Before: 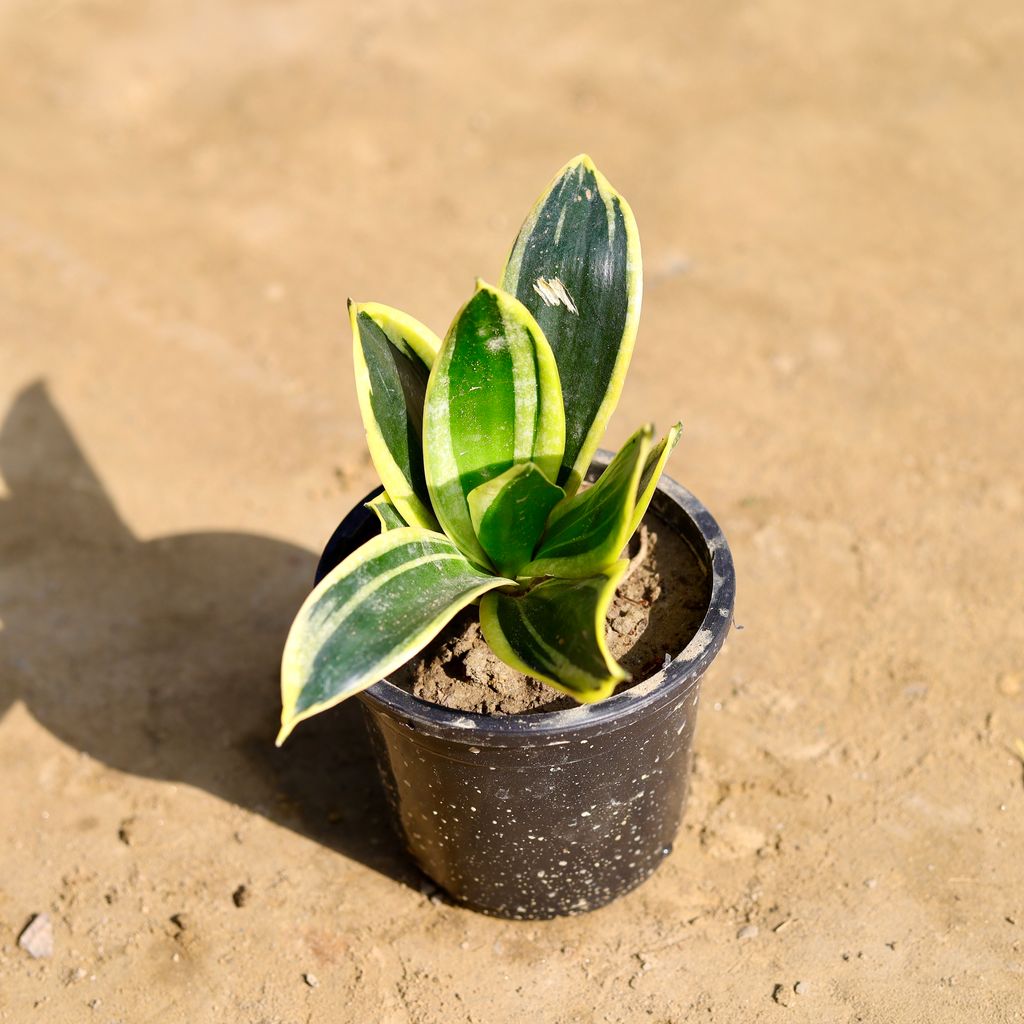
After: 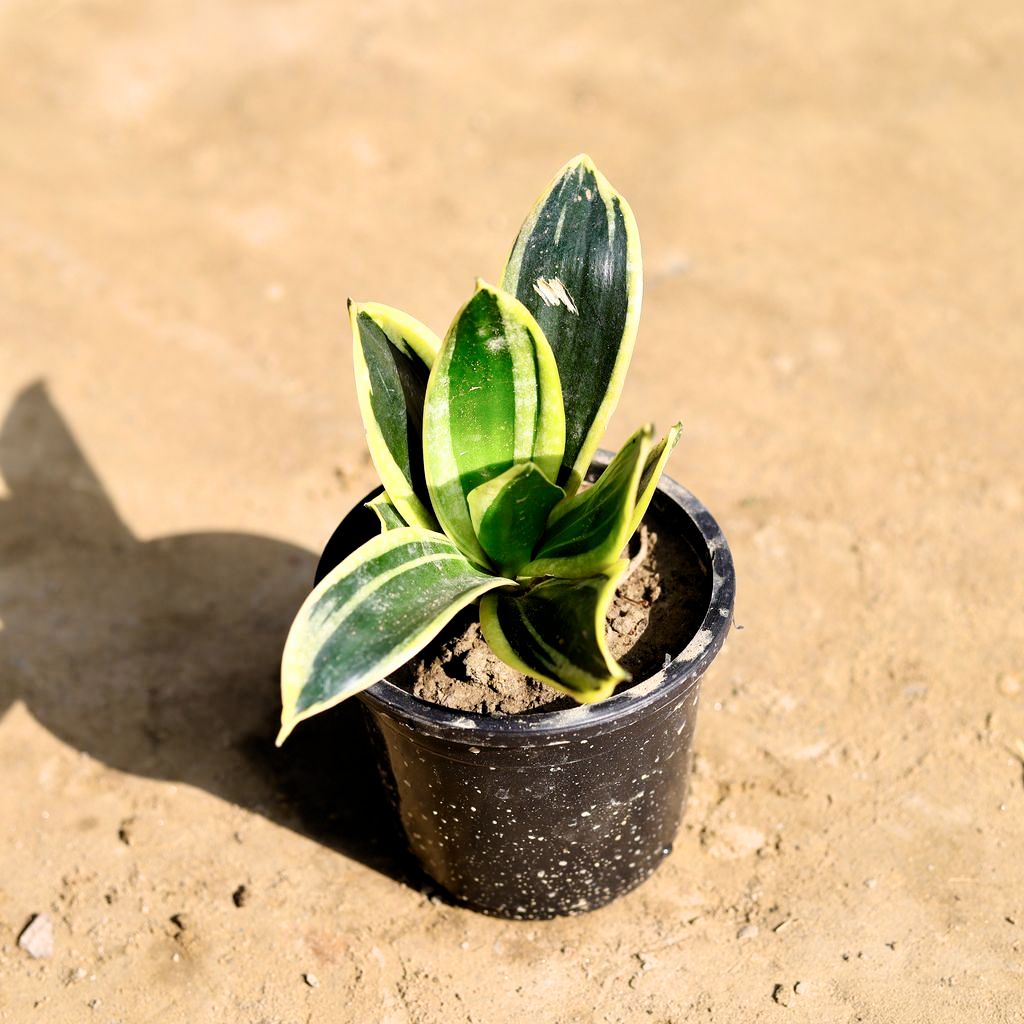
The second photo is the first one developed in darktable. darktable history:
filmic rgb: black relative exposure -8.67 EV, white relative exposure 2.64 EV, threshold 5.99 EV, target black luminance 0%, target white luminance 99.919%, hardness 6.27, latitude 75.29%, contrast 1.323, highlights saturation mix -5.94%, enable highlight reconstruction true
